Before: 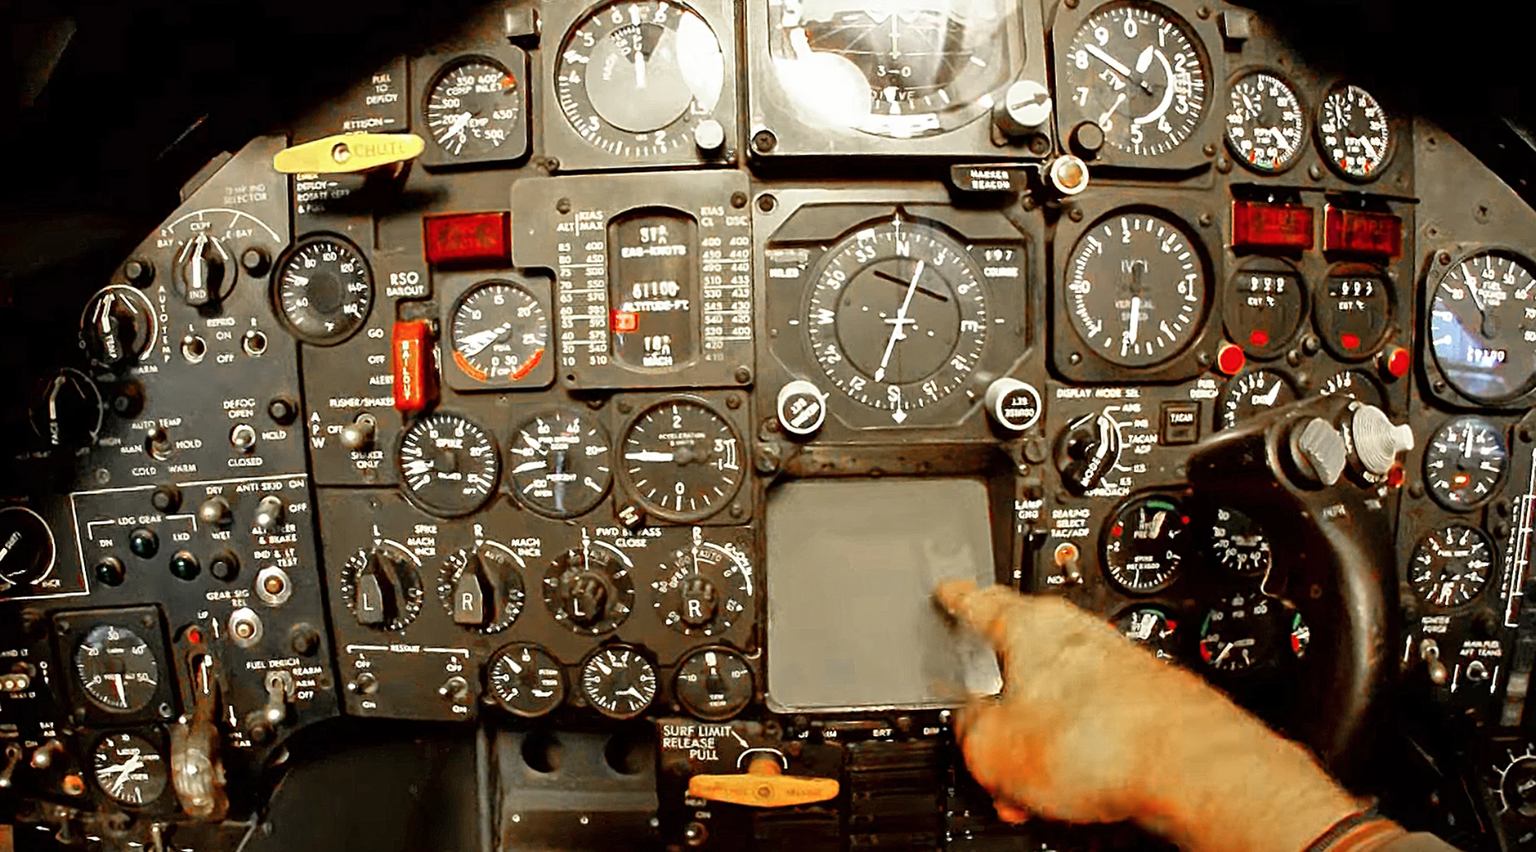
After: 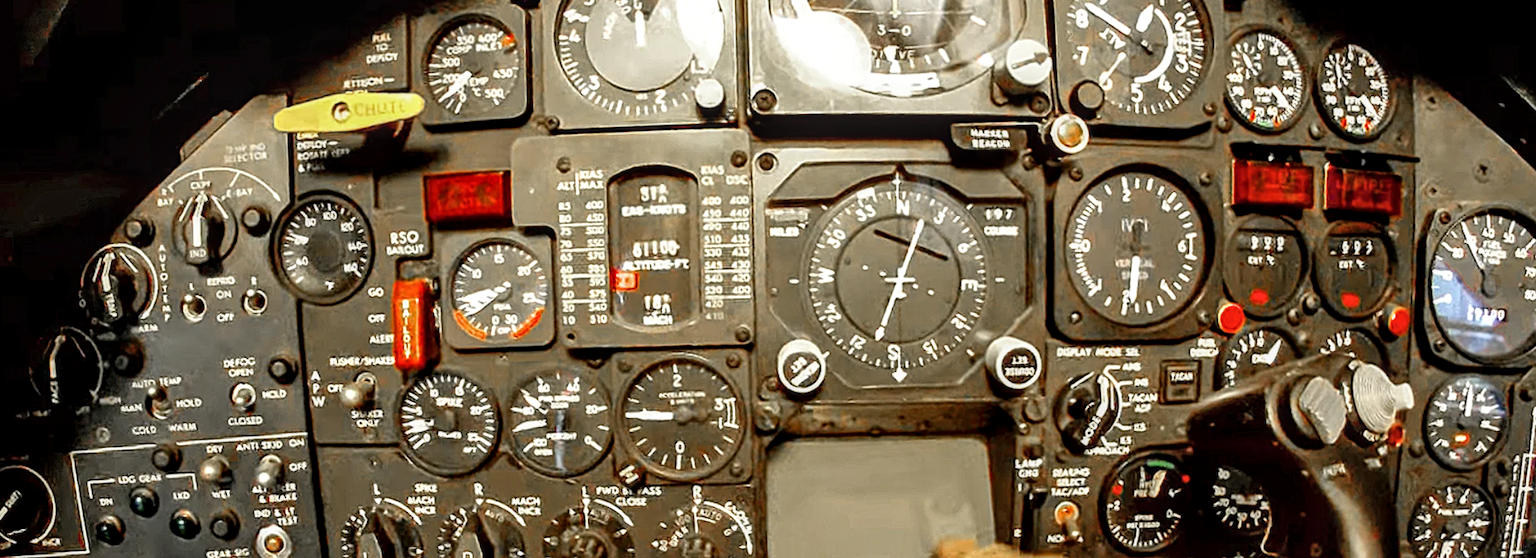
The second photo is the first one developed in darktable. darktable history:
local contrast: on, module defaults
shadows and highlights: shadows 37.27, highlights -28.18, soften with gaussian
crop and rotate: top 4.848%, bottom 29.503%
